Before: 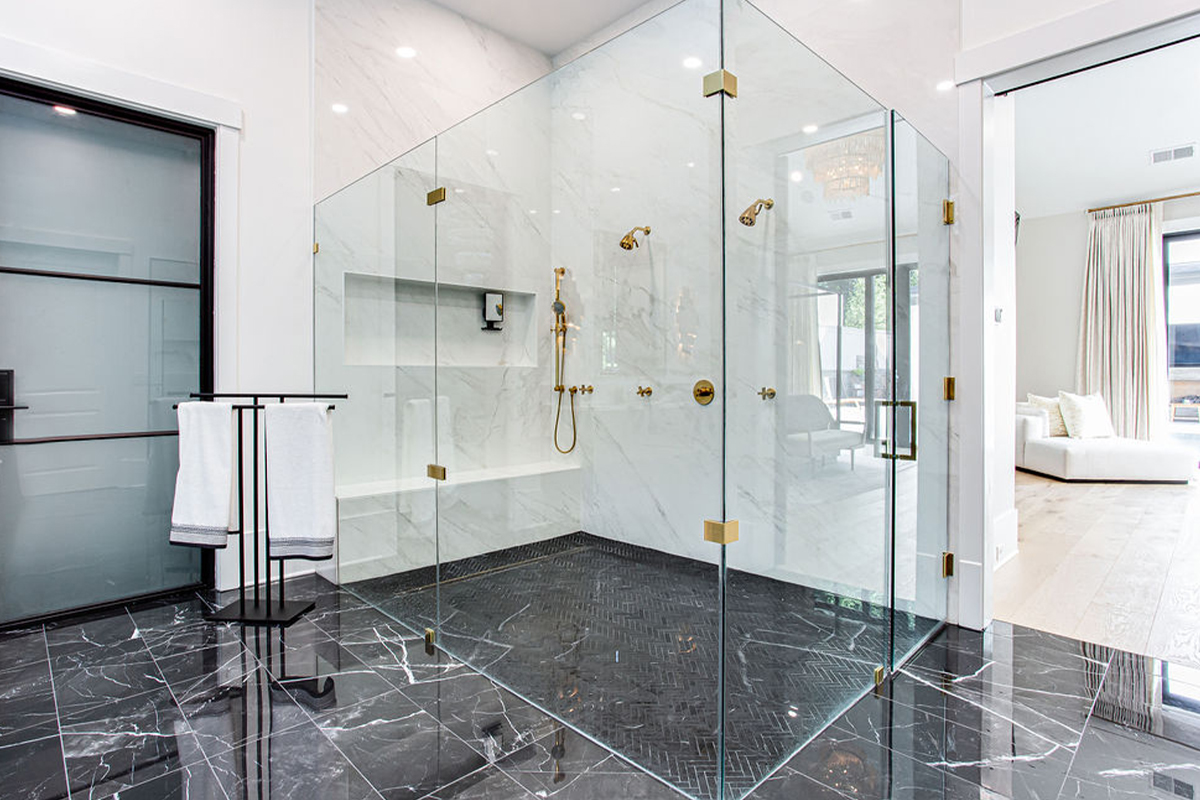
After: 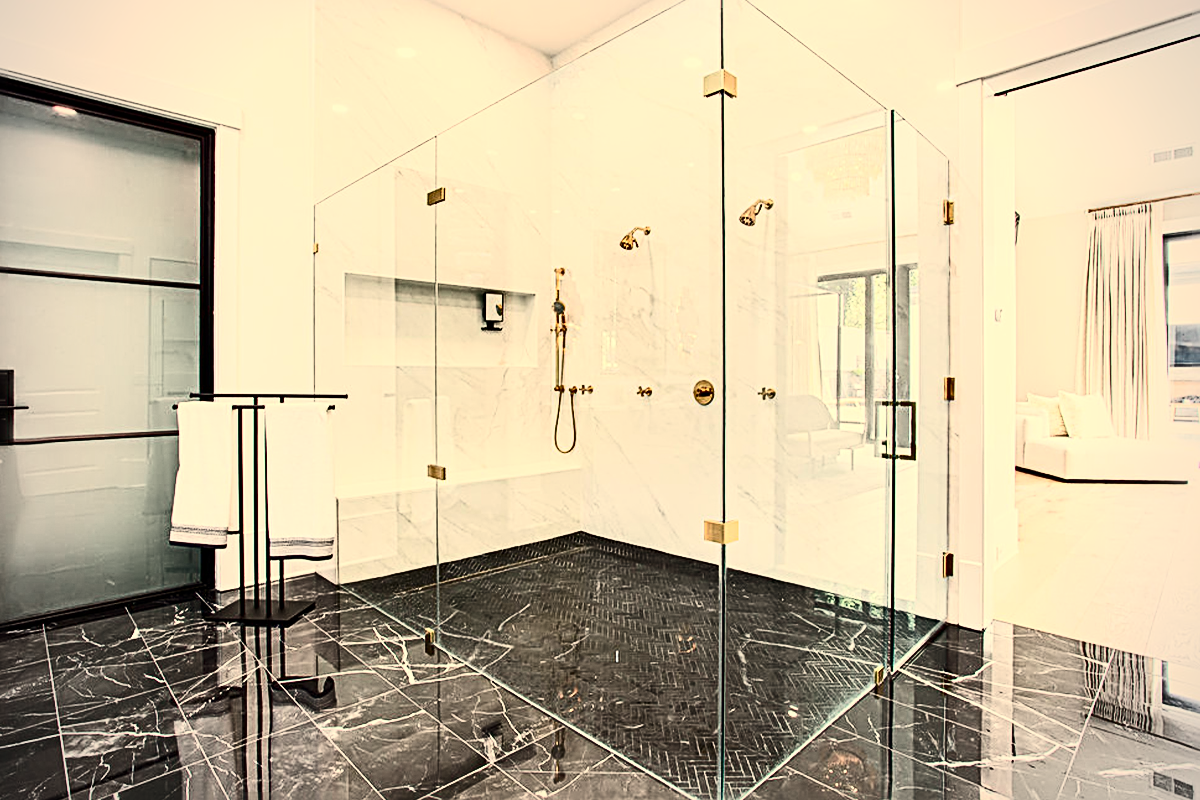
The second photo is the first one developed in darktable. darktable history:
sharpen: radius 3.119
contrast brightness saturation: contrast 0.39, brightness 0.1
vignetting: fall-off radius 45%, brightness -0.33
white balance: red 1.138, green 0.996, blue 0.812
